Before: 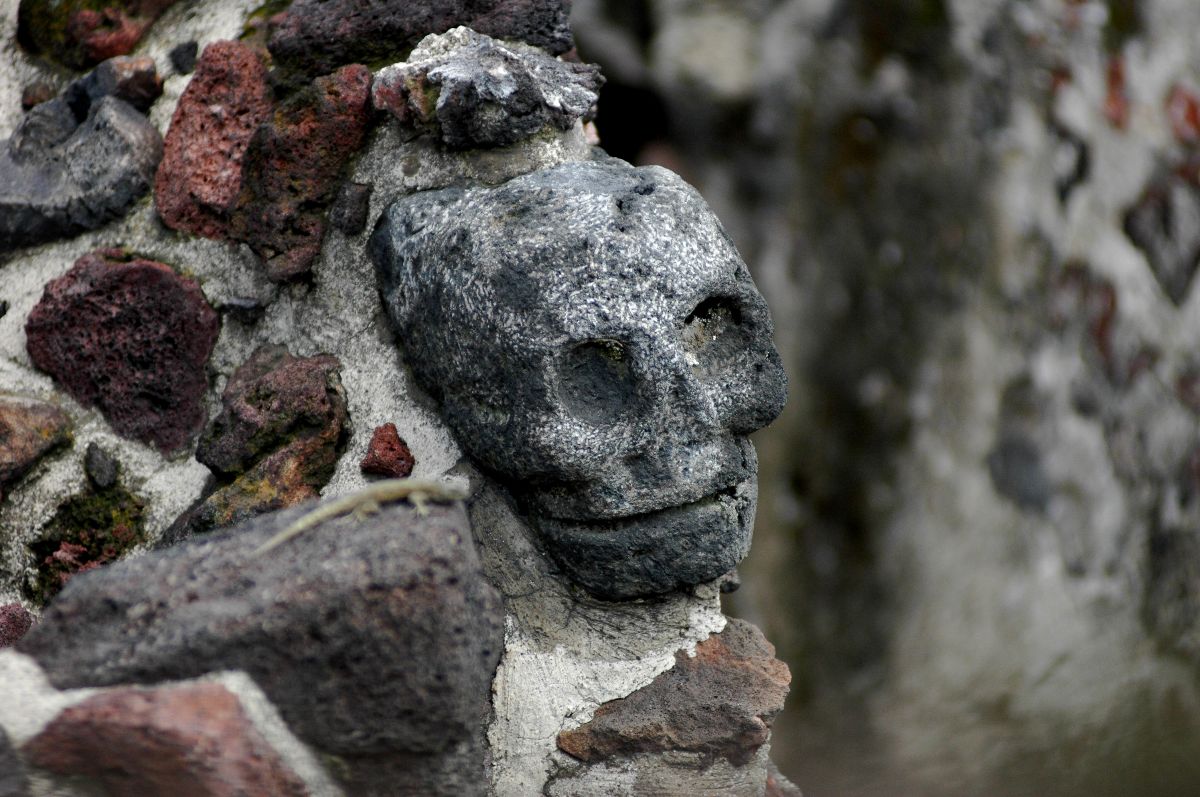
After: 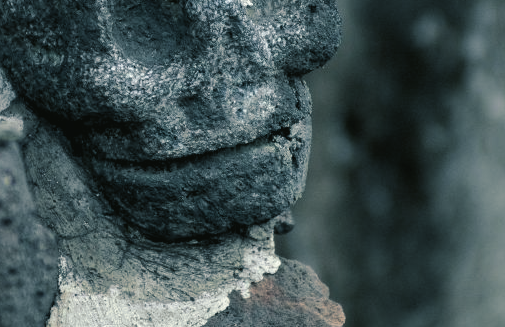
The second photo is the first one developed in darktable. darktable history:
color balance: lift [1.004, 1.002, 1.002, 0.998], gamma [1, 1.007, 1.002, 0.993], gain [1, 0.977, 1.013, 1.023], contrast -3.64%
crop: left 37.221%, top 45.169%, right 20.63%, bottom 13.777%
split-toning: shadows › hue 205.2°, shadows › saturation 0.43, highlights › hue 54°, highlights › saturation 0.54
